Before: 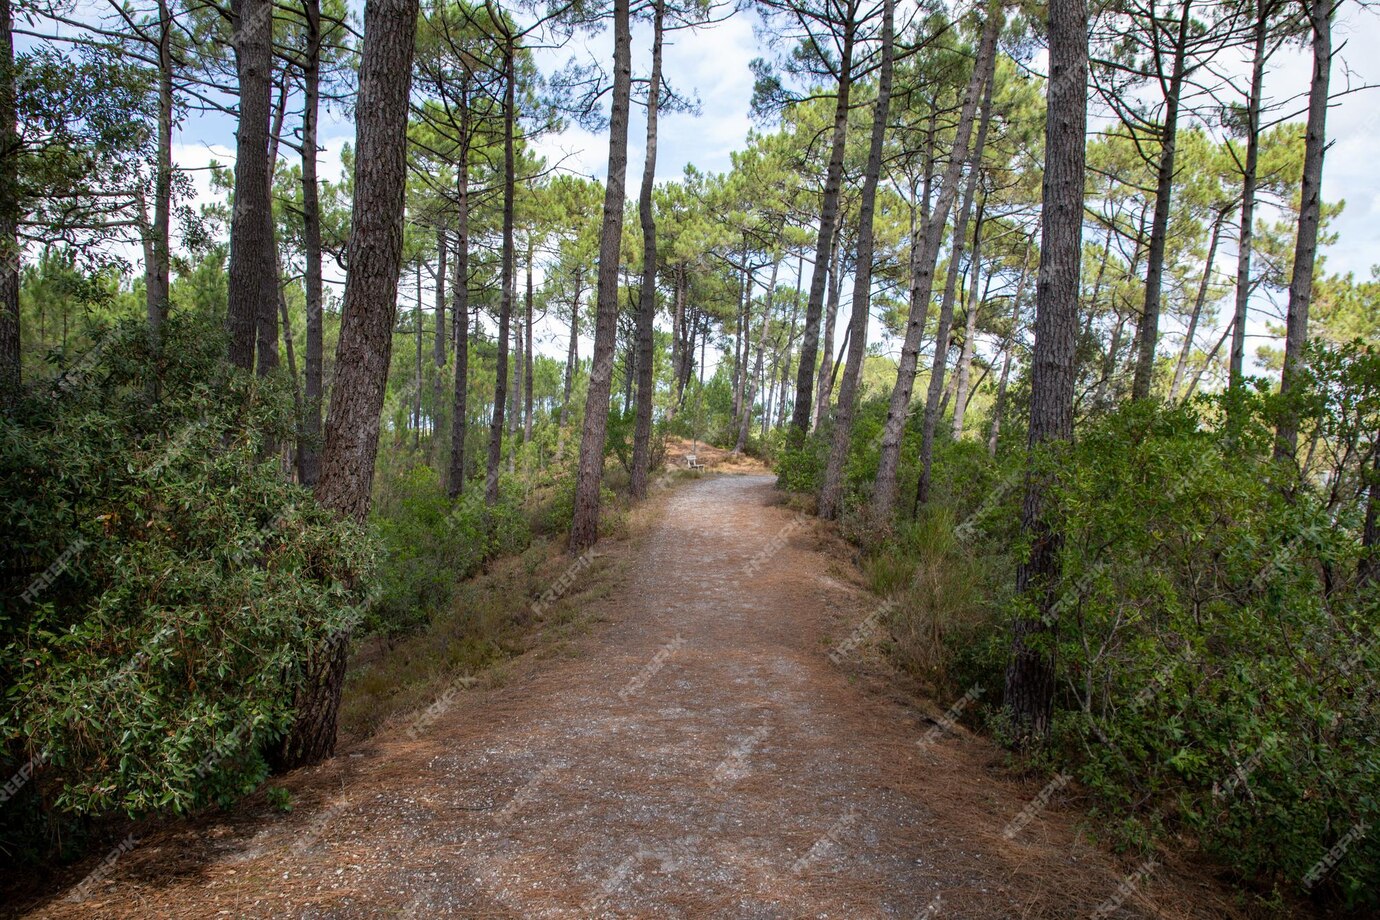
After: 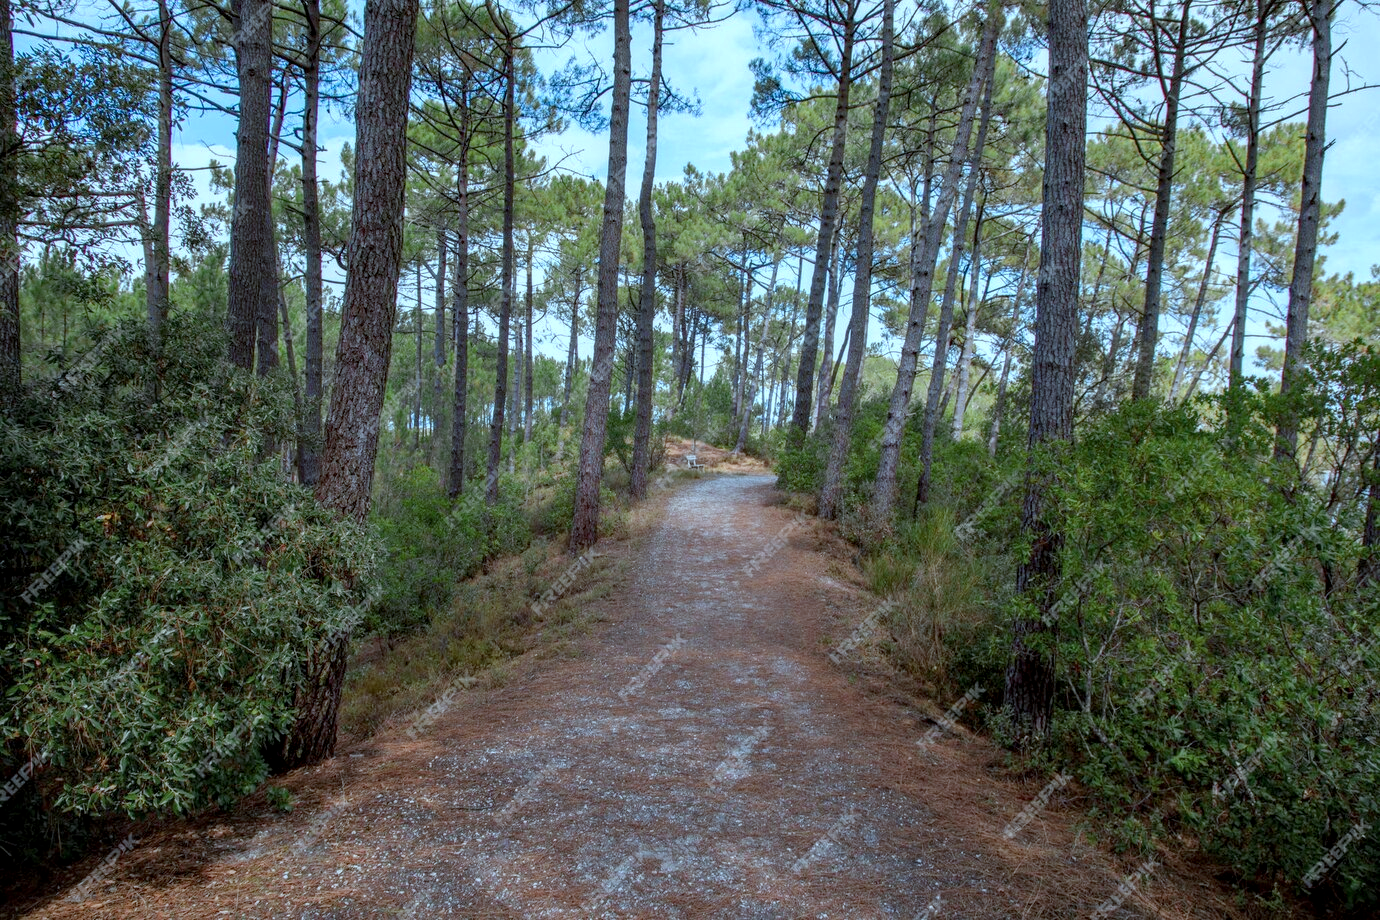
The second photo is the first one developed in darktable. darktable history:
local contrast: on, module defaults
color correction: highlights a* -9.73, highlights b* -21.22
tone equalizer: -8 EV 0.25 EV, -7 EV 0.417 EV, -6 EV 0.417 EV, -5 EV 0.25 EV, -3 EV -0.25 EV, -2 EV -0.417 EV, -1 EV -0.417 EV, +0 EV -0.25 EV, edges refinement/feathering 500, mask exposure compensation -1.57 EV, preserve details guided filter
color zones: curves: ch0 [(0.004, 0.305) (0.261, 0.623) (0.389, 0.399) (0.708, 0.571) (0.947, 0.34)]; ch1 [(0.025, 0.645) (0.229, 0.584) (0.326, 0.551) (0.484, 0.262) (0.757, 0.643)]
